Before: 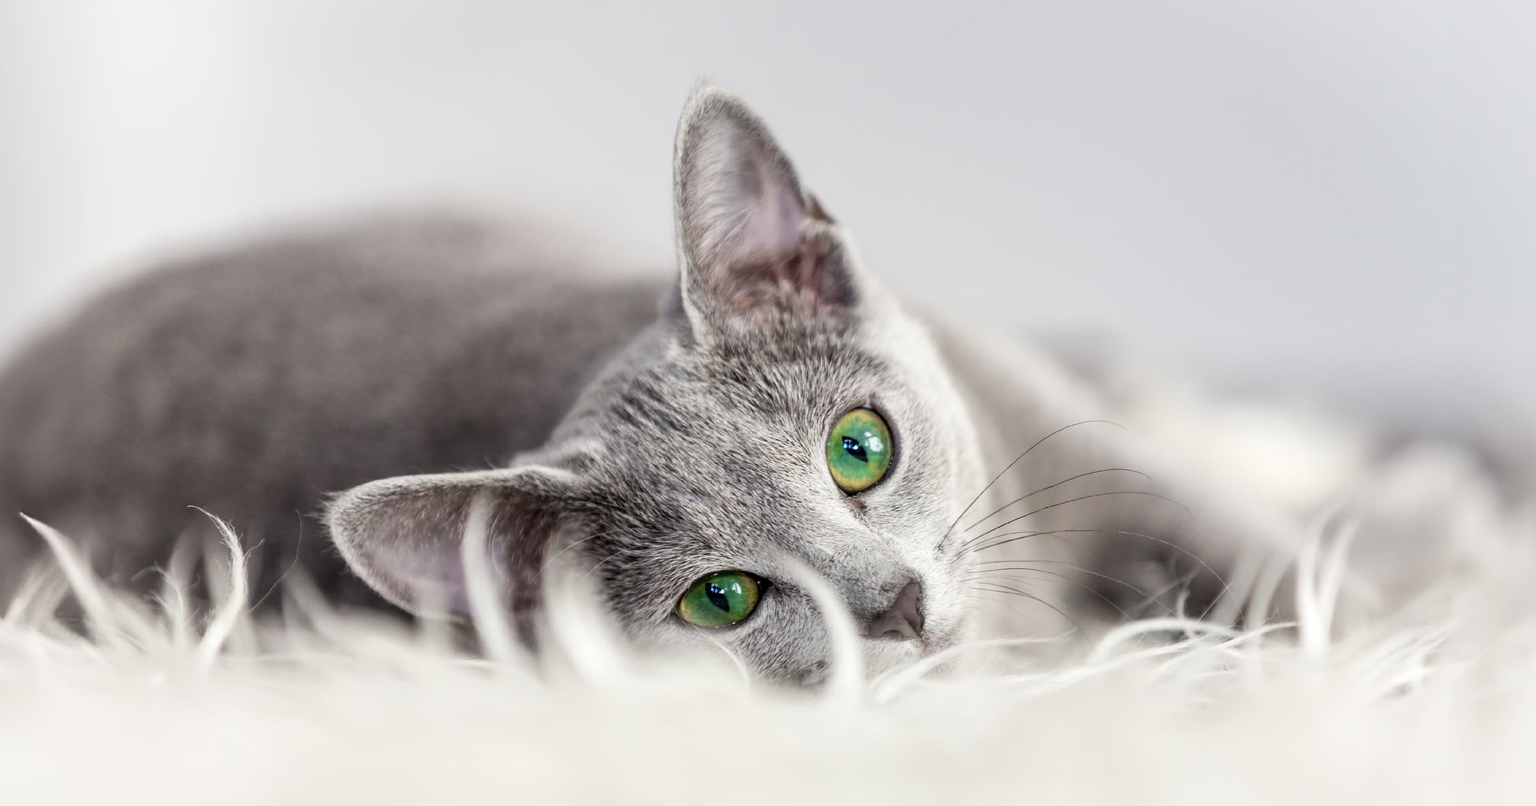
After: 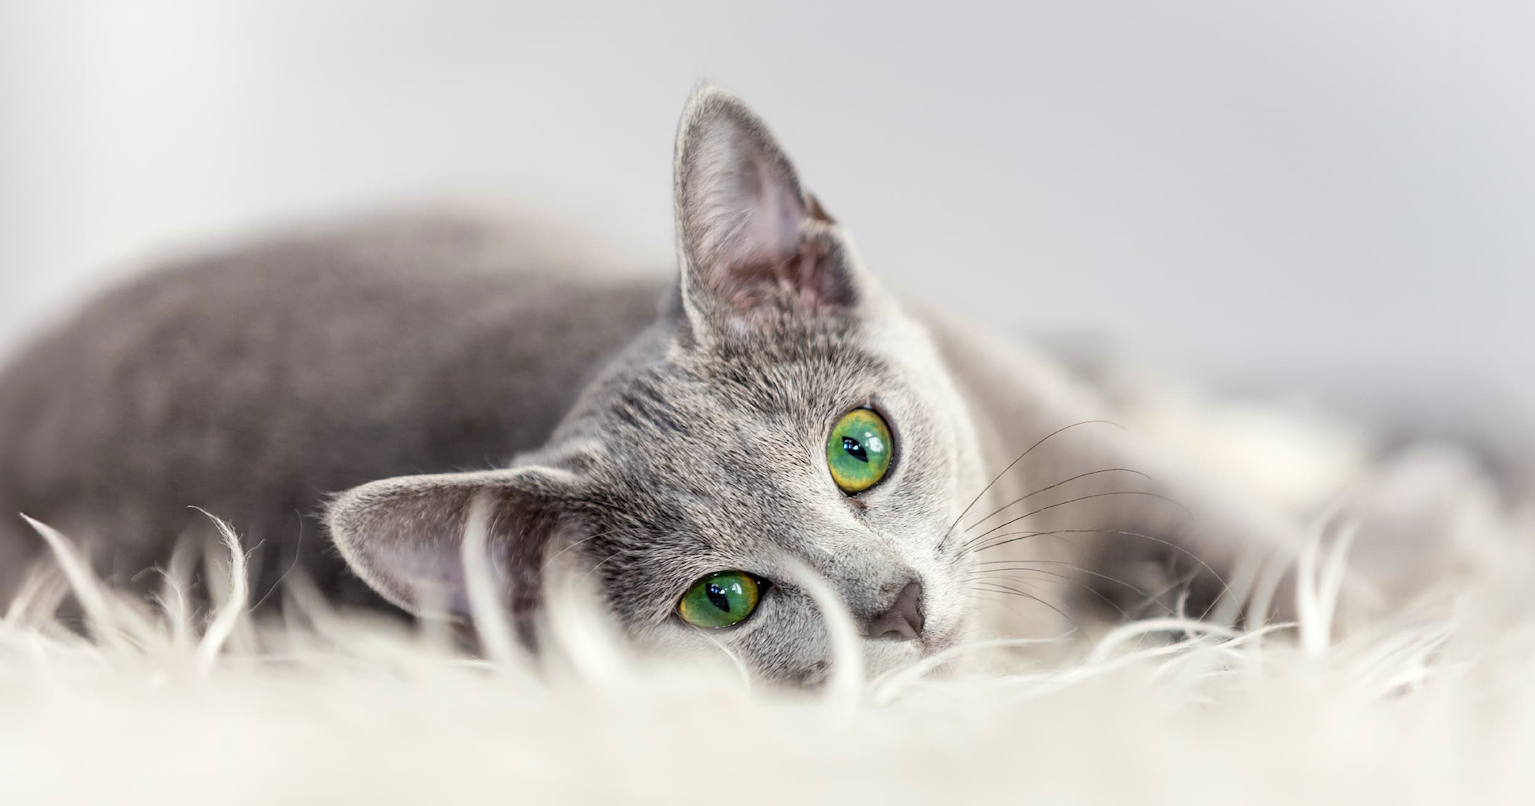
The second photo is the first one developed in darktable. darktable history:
color zones: curves: ch0 [(0.224, 0.526) (0.75, 0.5)]; ch1 [(0.055, 0.526) (0.224, 0.761) (0.377, 0.526) (0.75, 0.5)]
exposure: compensate highlight preservation false
